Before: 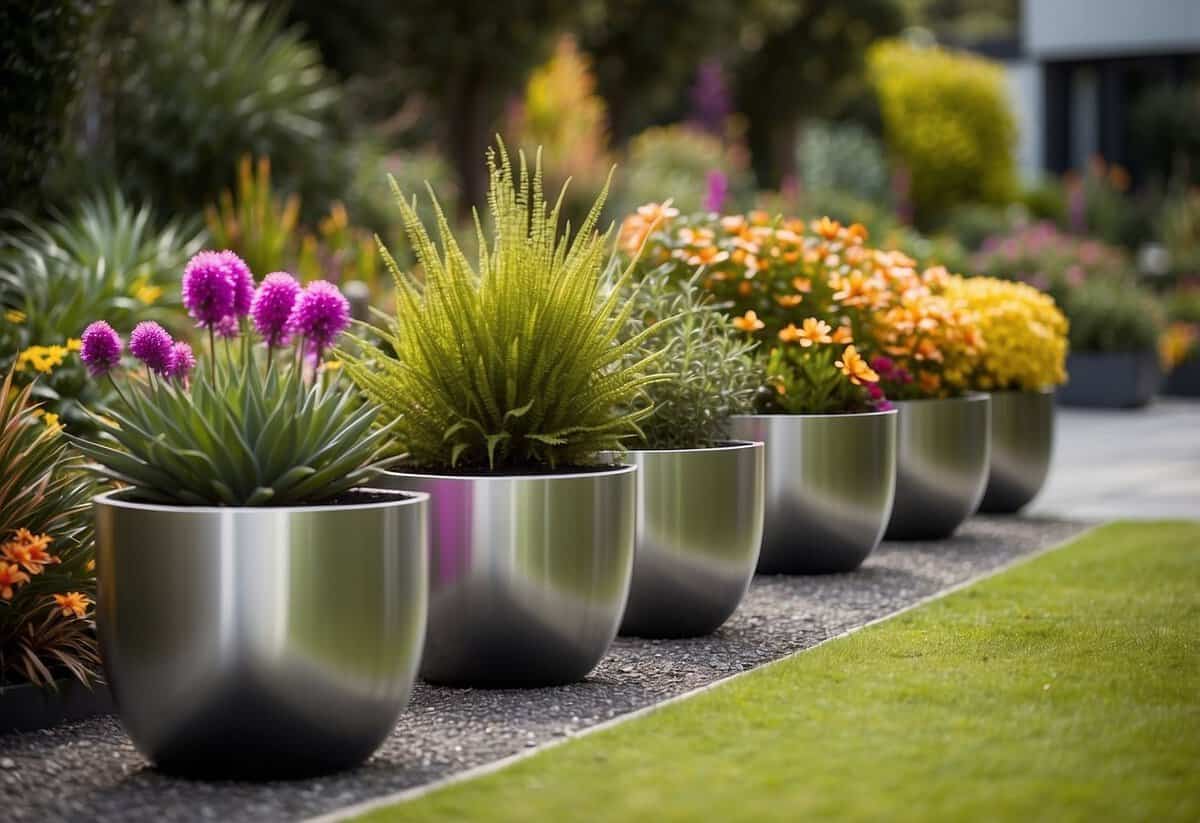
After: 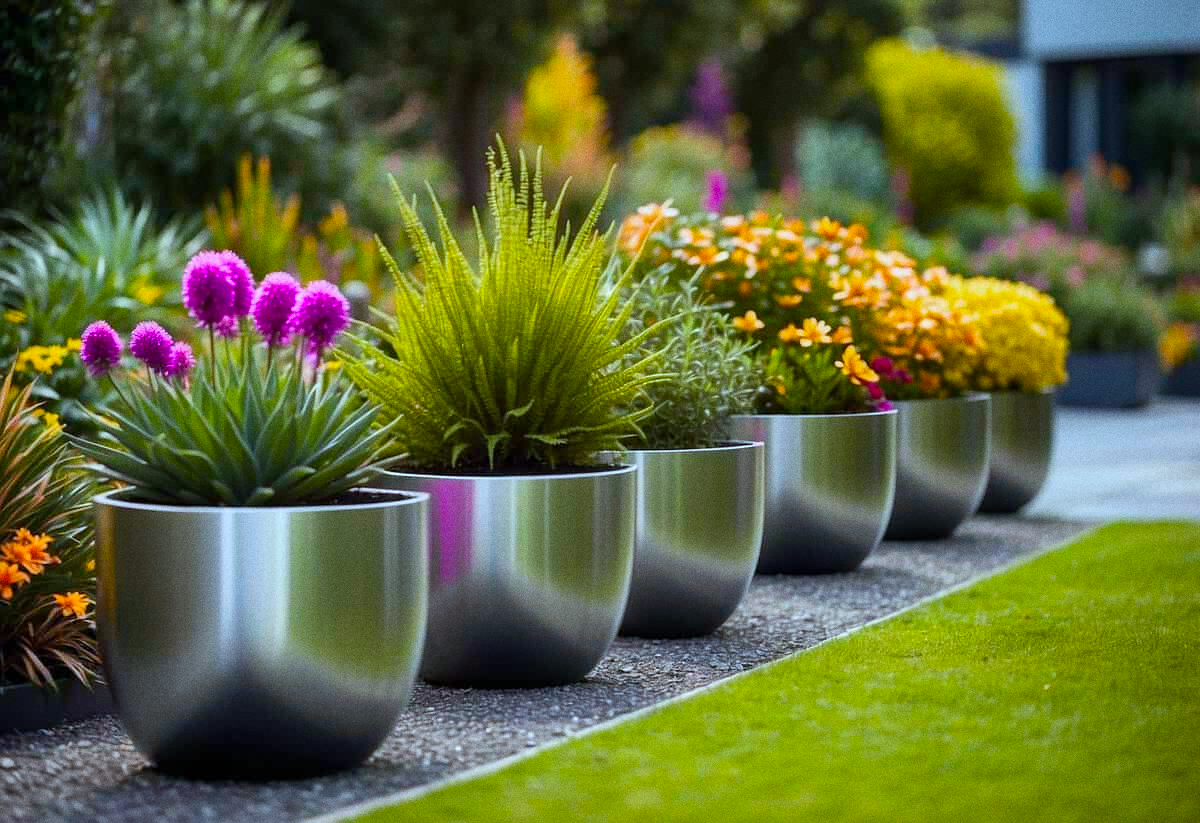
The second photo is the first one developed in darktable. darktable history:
grain: coarseness 0.09 ISO
shadows and highlights: low approximation 0.01, soften with gaussian
tone equalizer: on, module defaults
color calibration: illuminant F (fluorescent), F source F9 (Cool White Deluxe 4150 K) – high CRI, x 0.374, y 0.373, temperature 4158.34 K
color balance rgb: linear chroma grading › global chroma 15%, perceptual saturation grading › global saturation 30%
